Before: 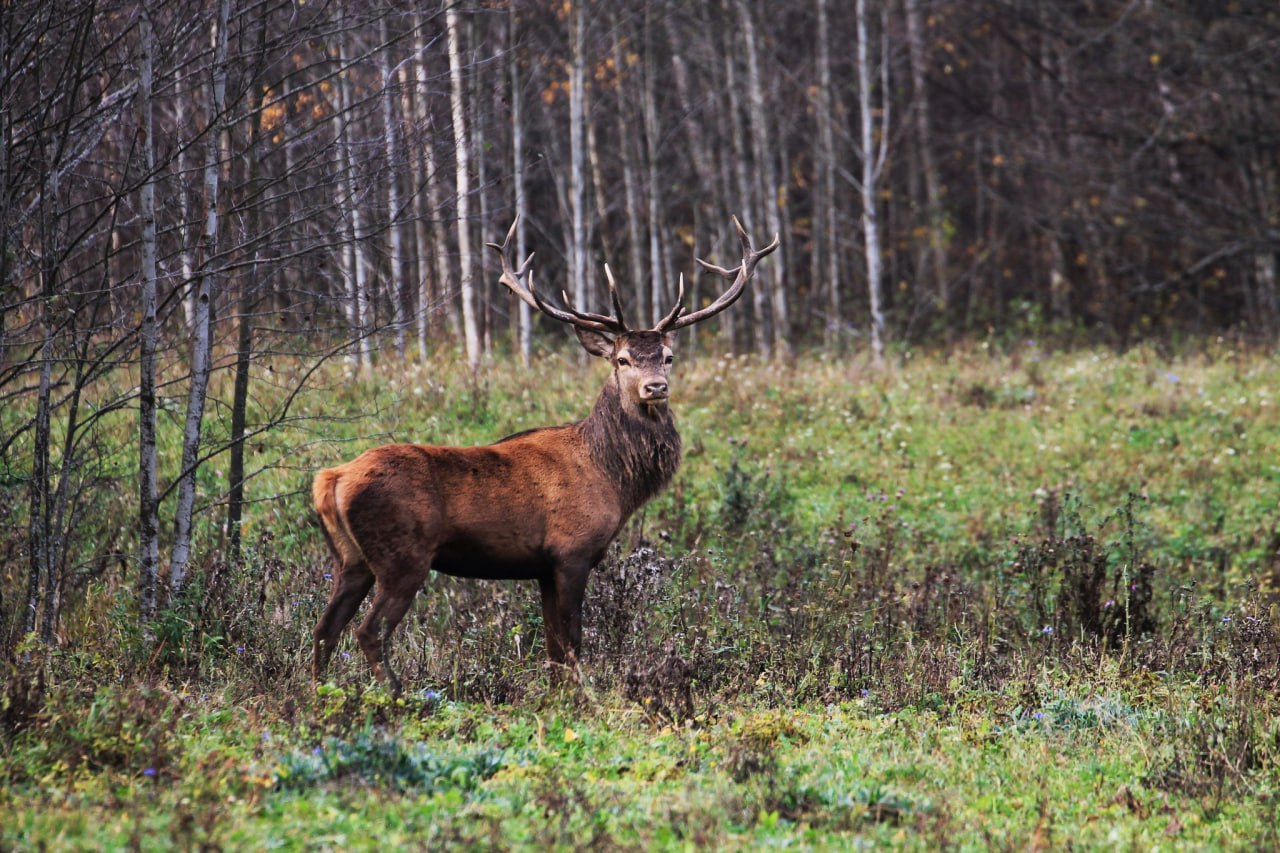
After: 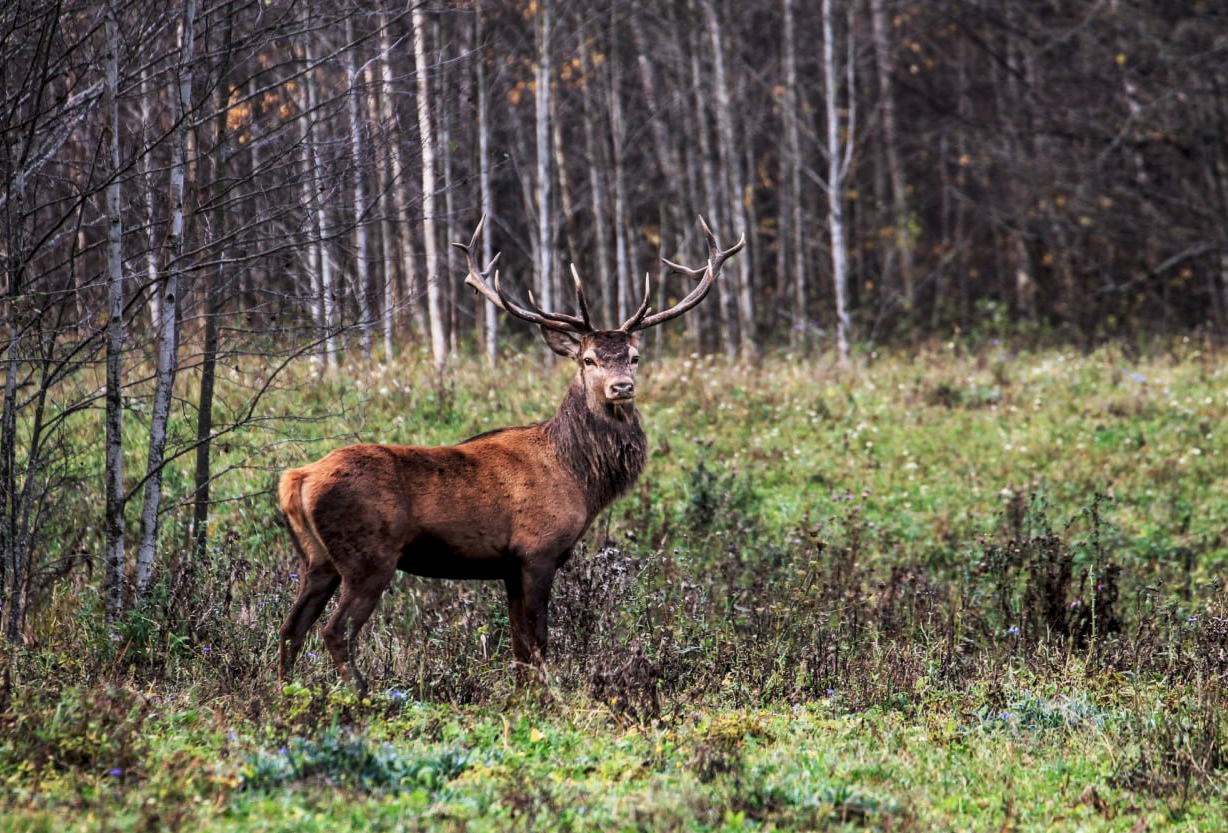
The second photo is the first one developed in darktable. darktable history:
local contrast: detail 130%
crop and rotate: left 2.704%, right 1.313%, bottom 2.236%
